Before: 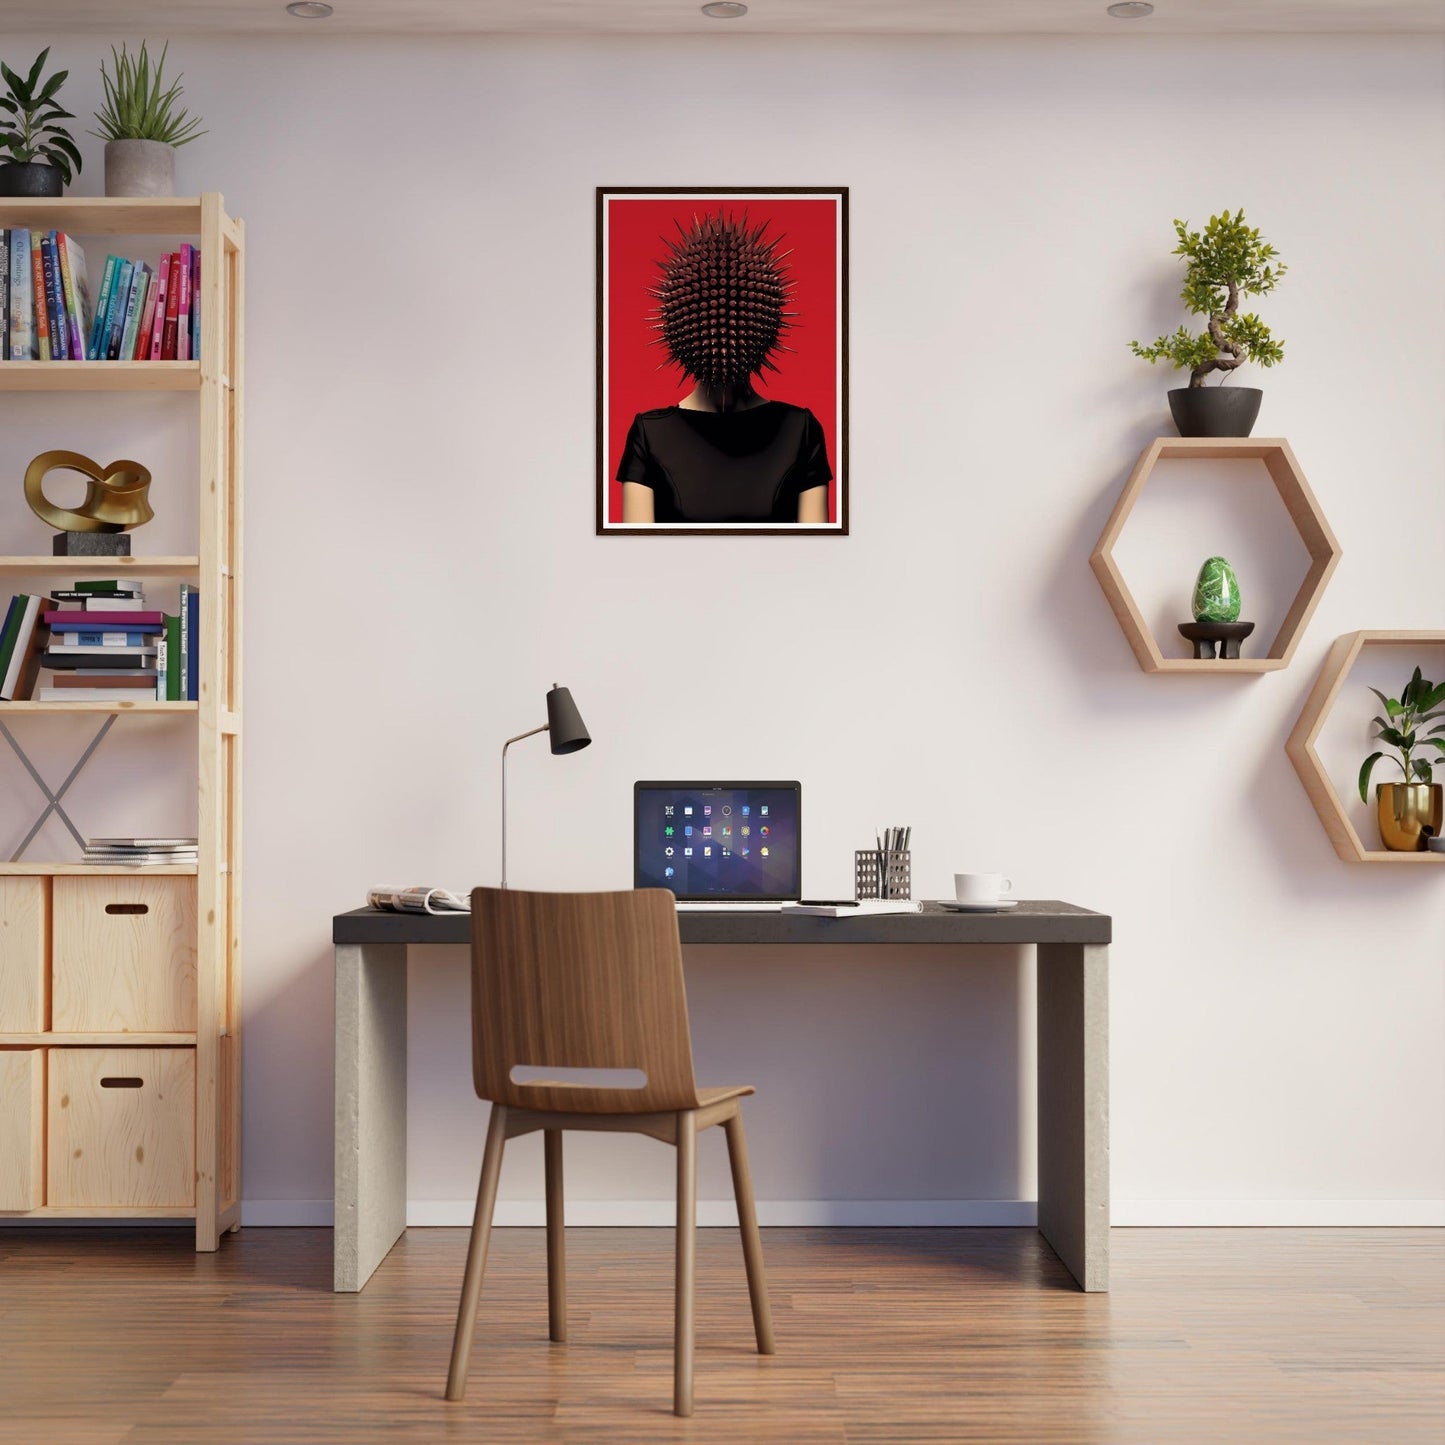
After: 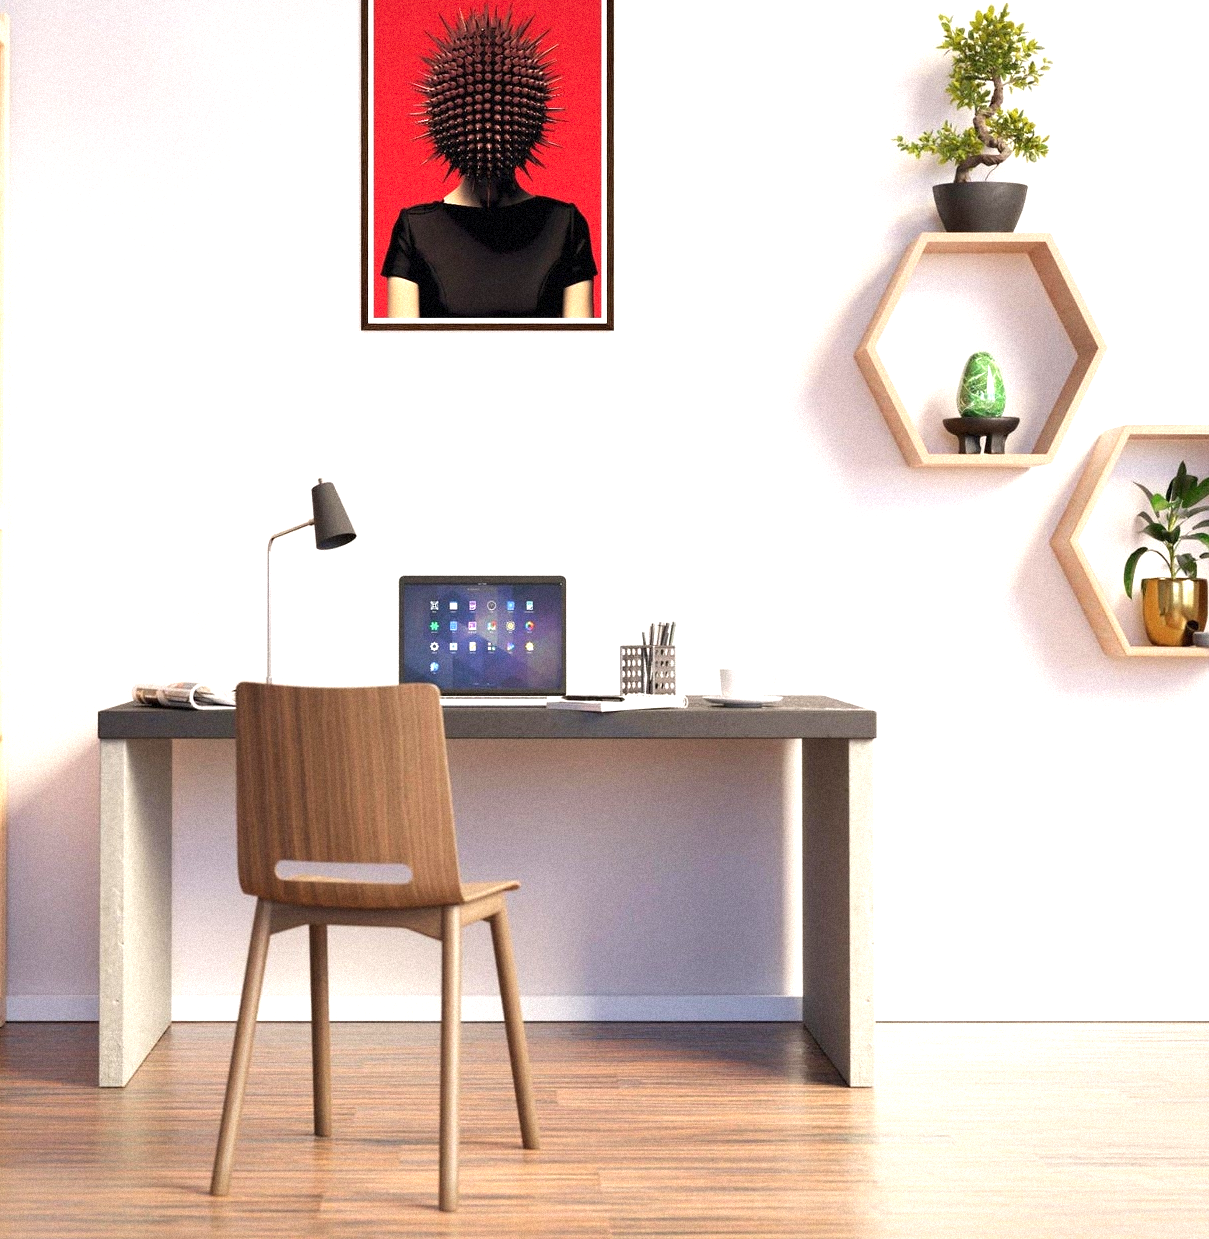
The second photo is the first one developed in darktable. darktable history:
crop: left 16.315%, top 14.246%
exposure: black level correction 0, exposure 1 EV, compensate exposure bias true, compensate highlight preservation false
grain: mid-tones bias 0%
